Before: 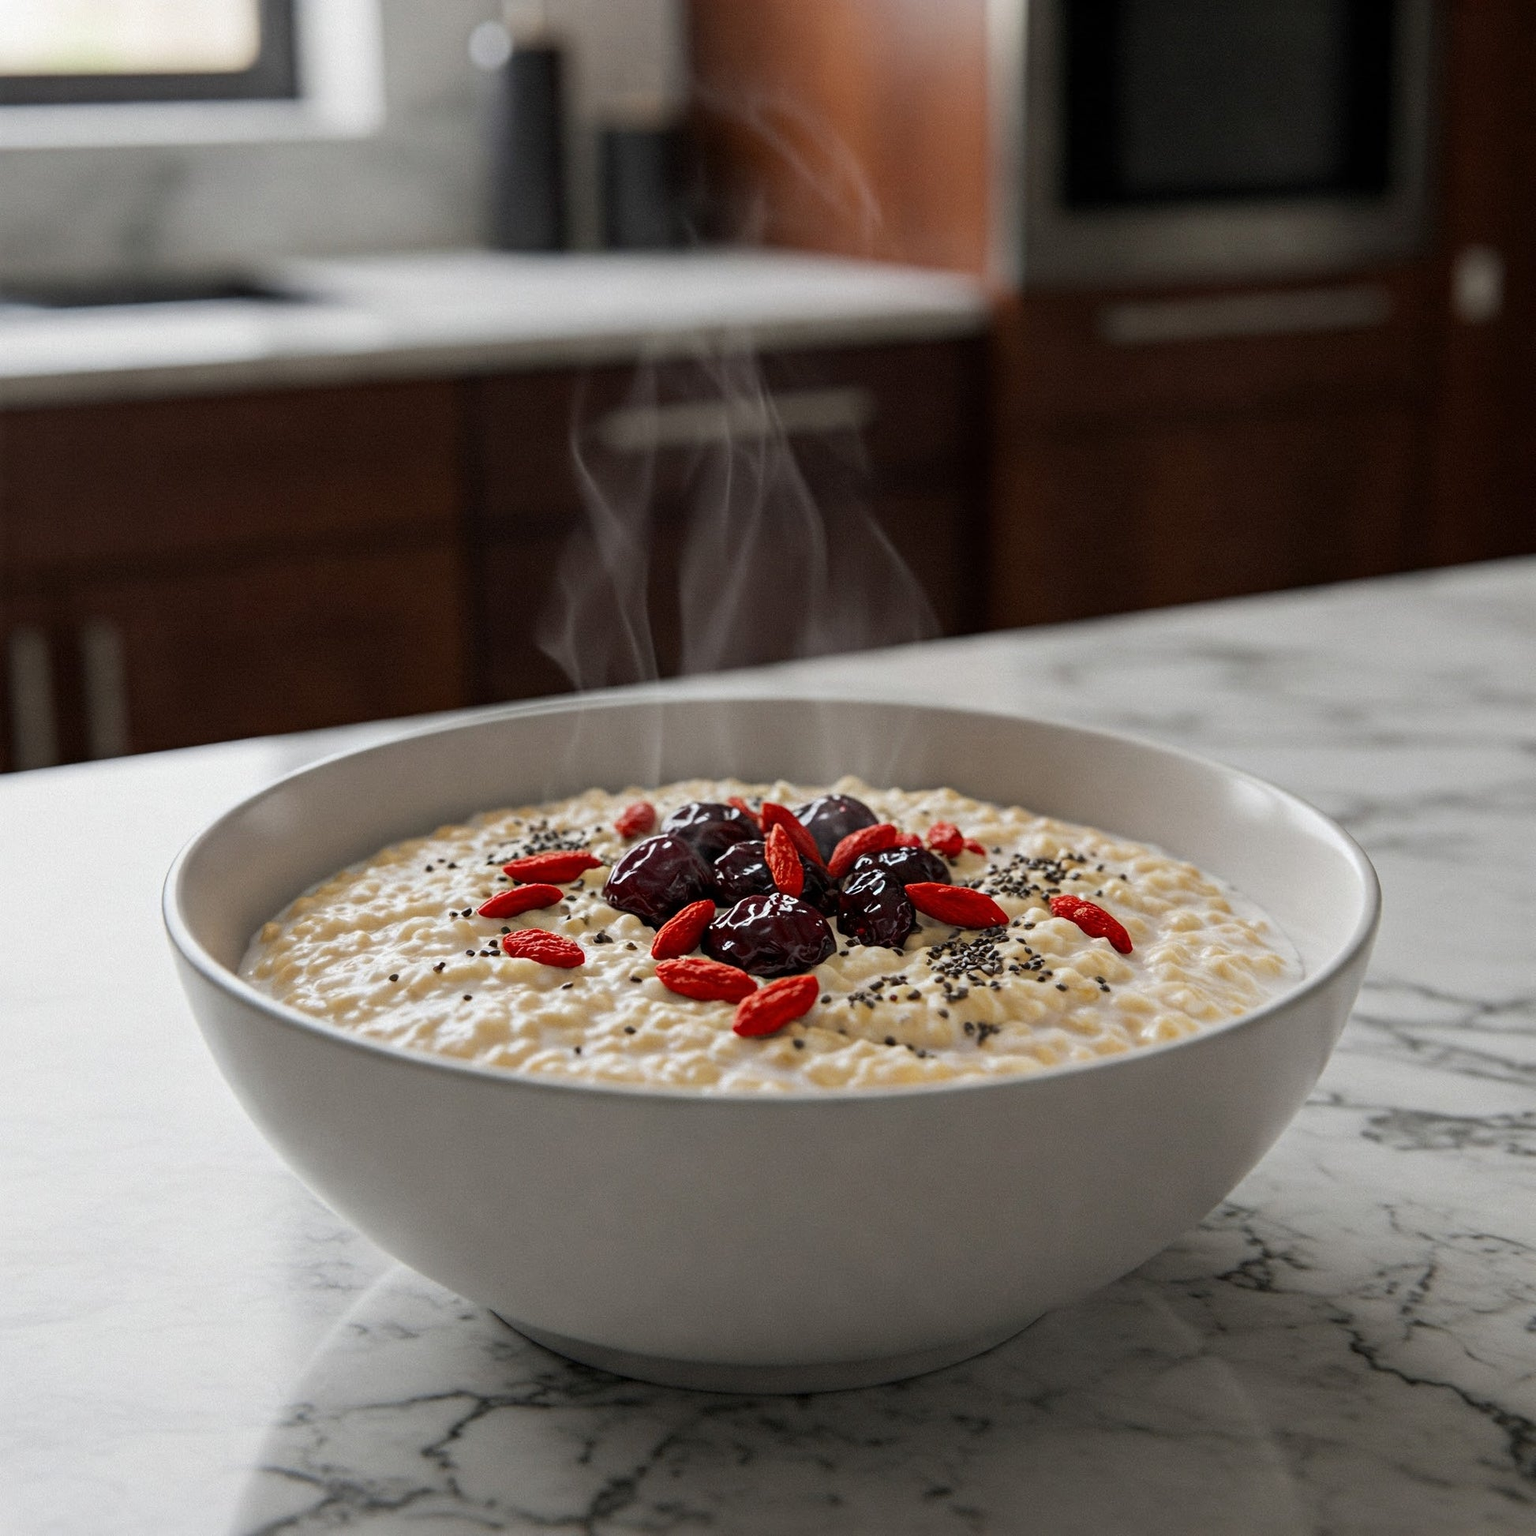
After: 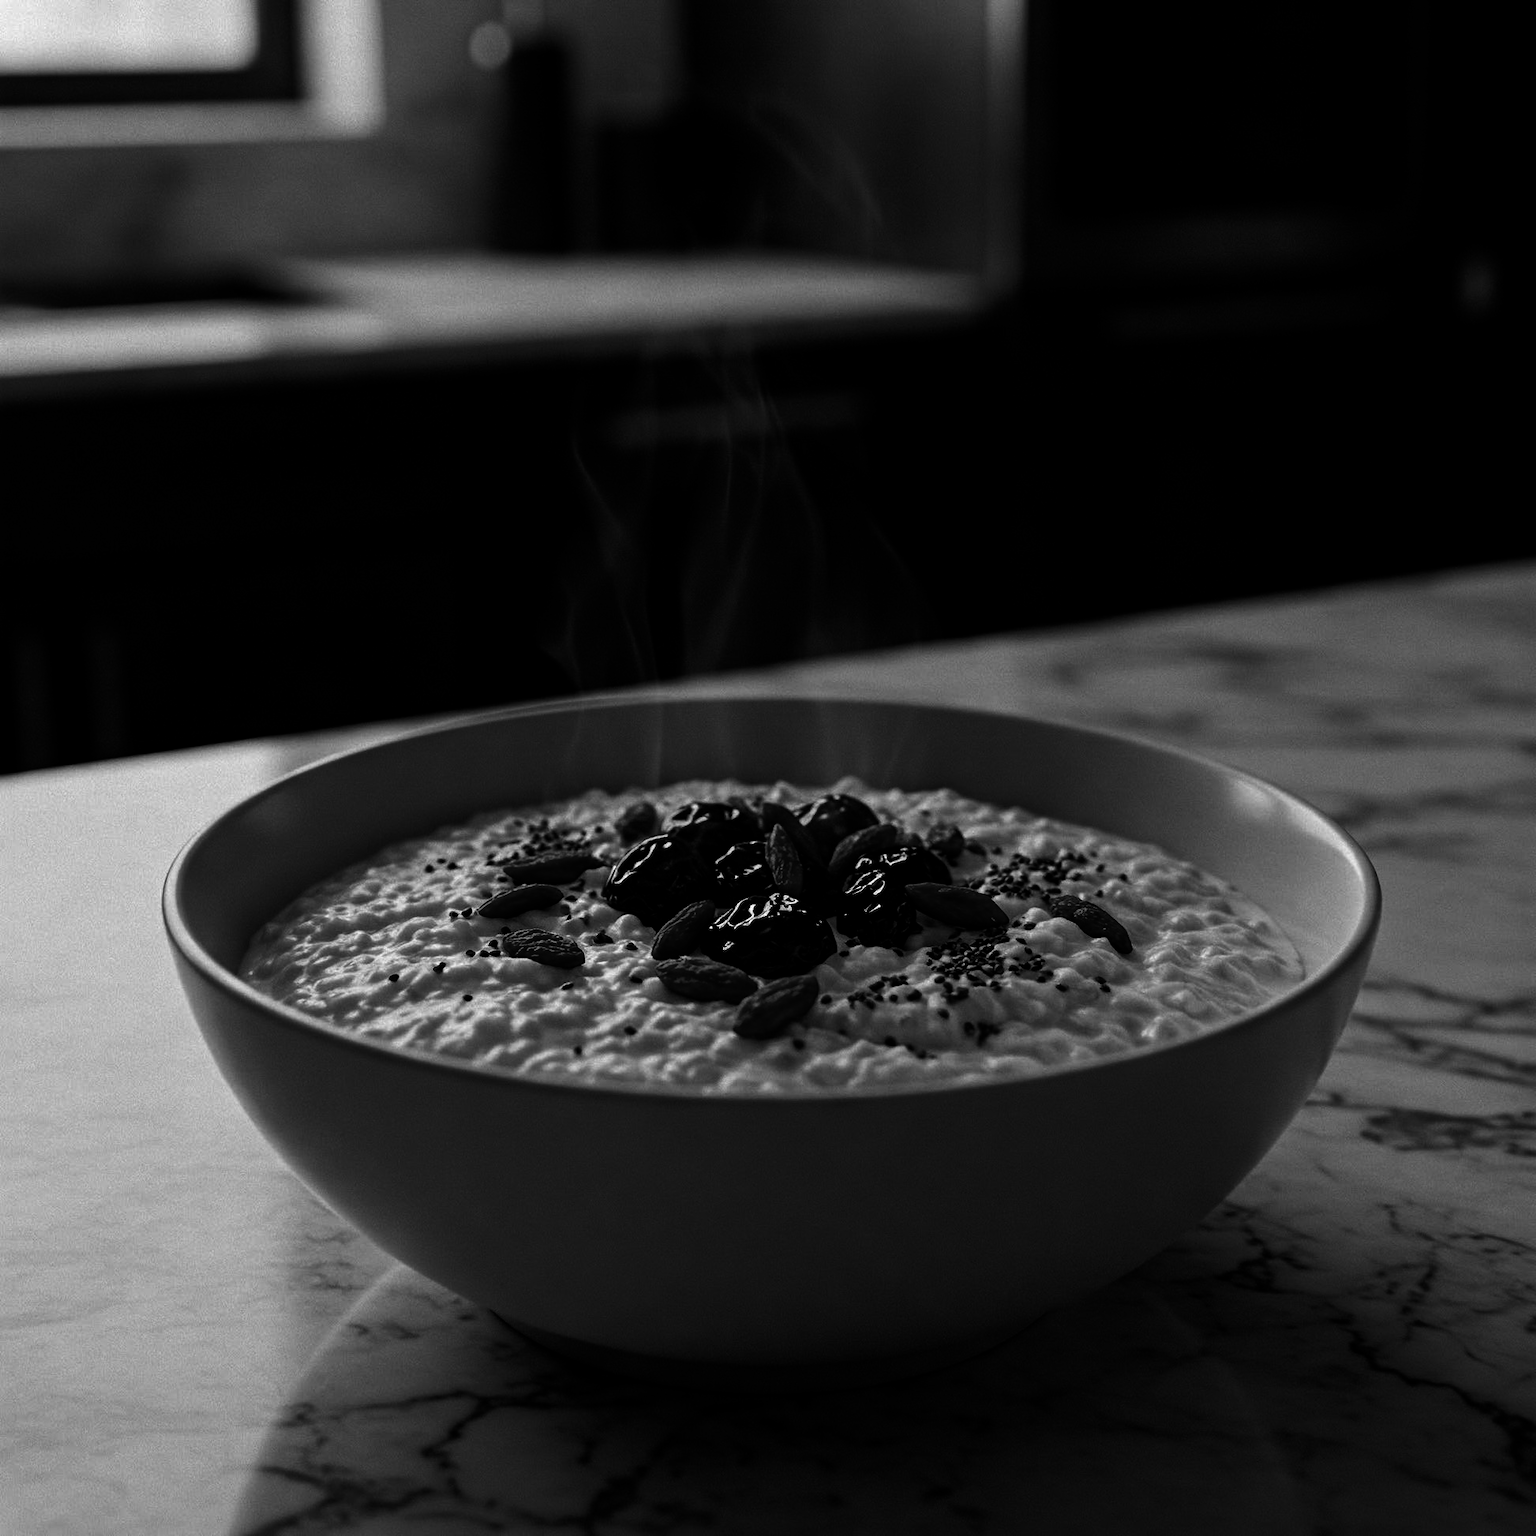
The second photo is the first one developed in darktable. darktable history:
tone equalizer: on, module defaults
contrast brightness saturation: contrast 0.02, brightness -1, saturation -1
